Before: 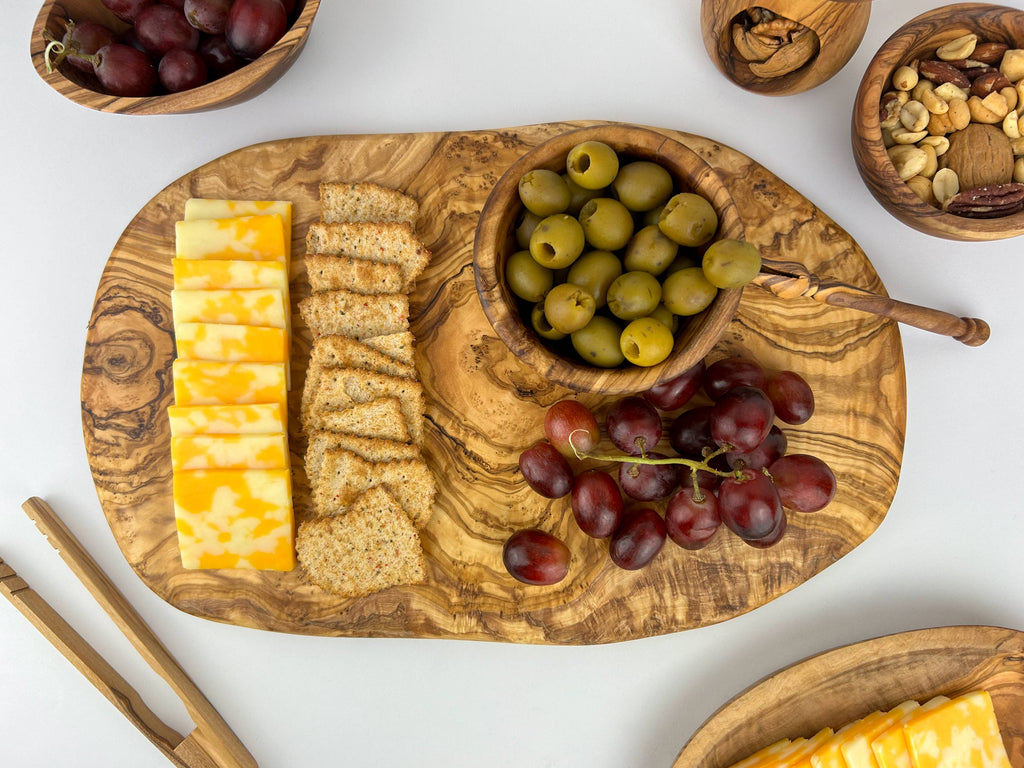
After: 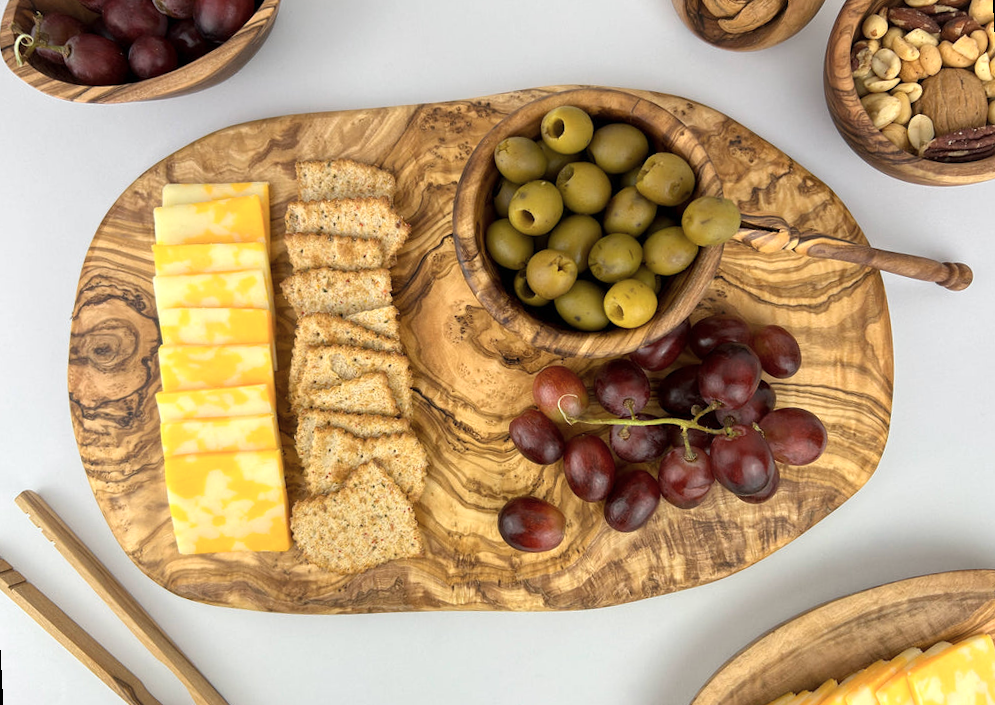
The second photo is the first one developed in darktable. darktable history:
rotate and perspective: rotation -3°, crop left 0.031, crop right 0.968, crop top 0.07, crop bottom 0.93
color zones: curves: ch0 [(0, 0.558) (0.143, 0.559) (0.286, 0.529) (0.429, 0.505) (0.571, 0.5) (0.714, 0.5) (0.857, 0.5) (1, 0.558)]; ch1 [(0, 0.469) (0.01, 0.469) (0.12, 0.446) (0.248, 0.469) (0.5, 0.5) (0.748, 0.5) (0.99, 0.469) (1, 0.469)]
white balance: emerald 1
